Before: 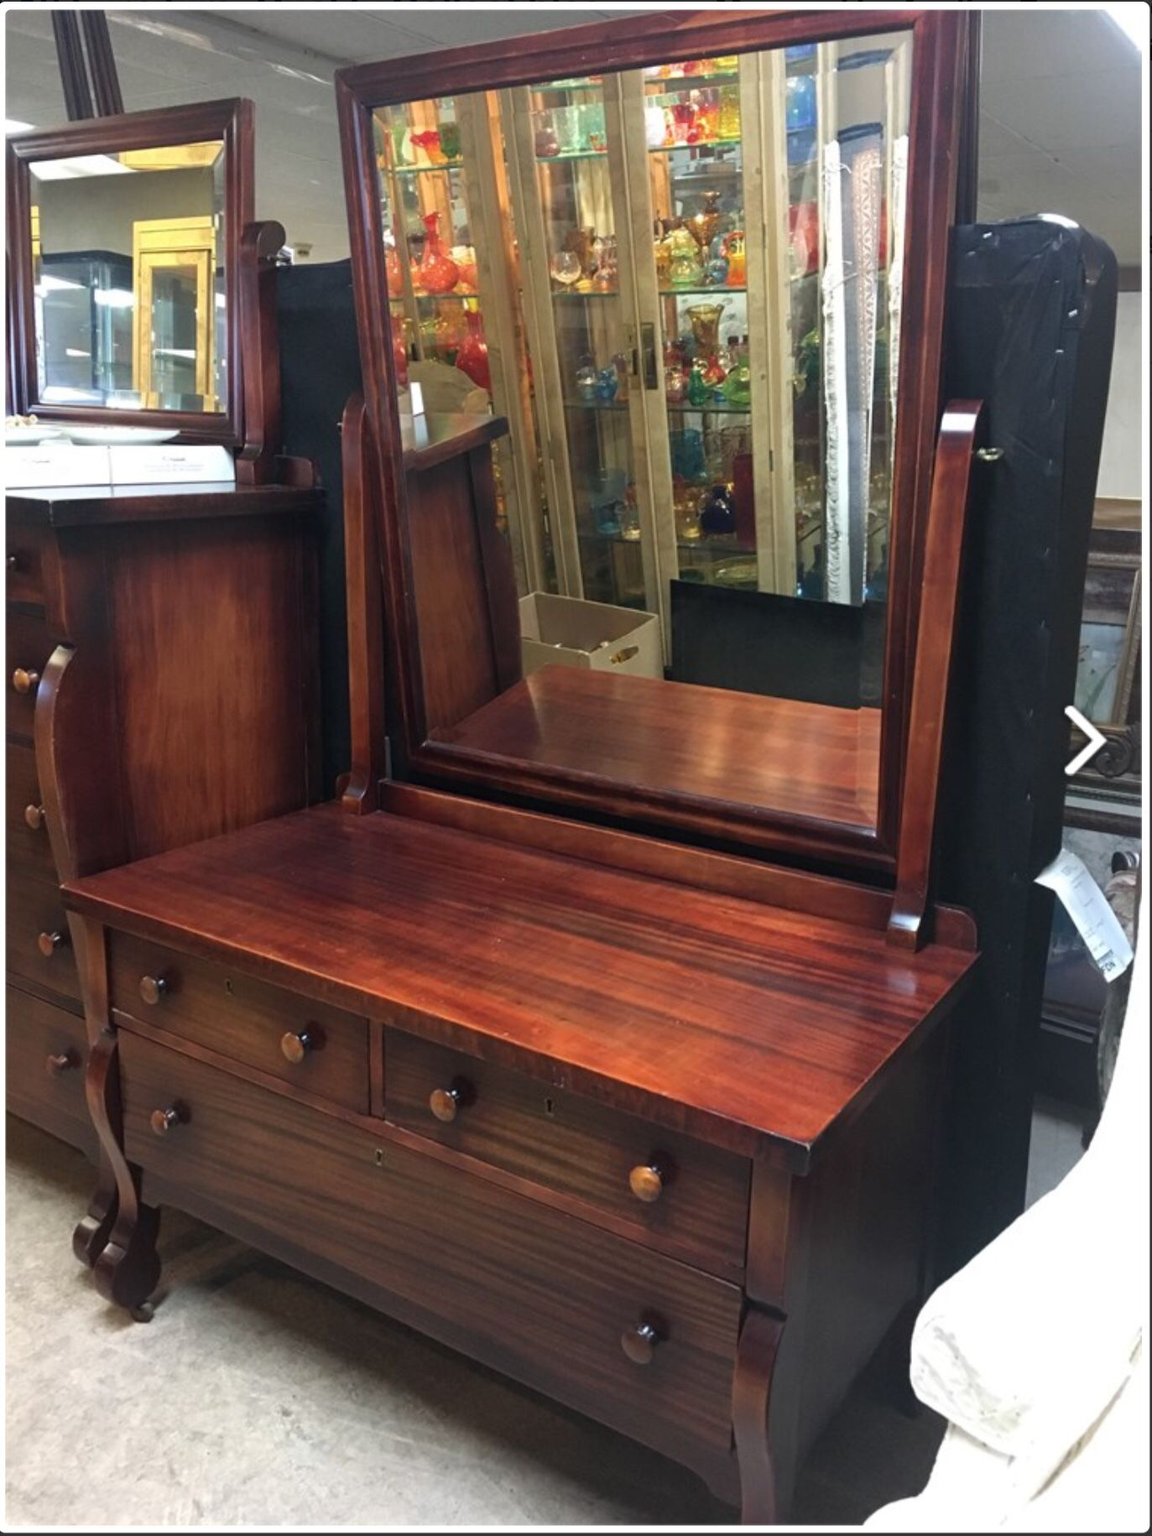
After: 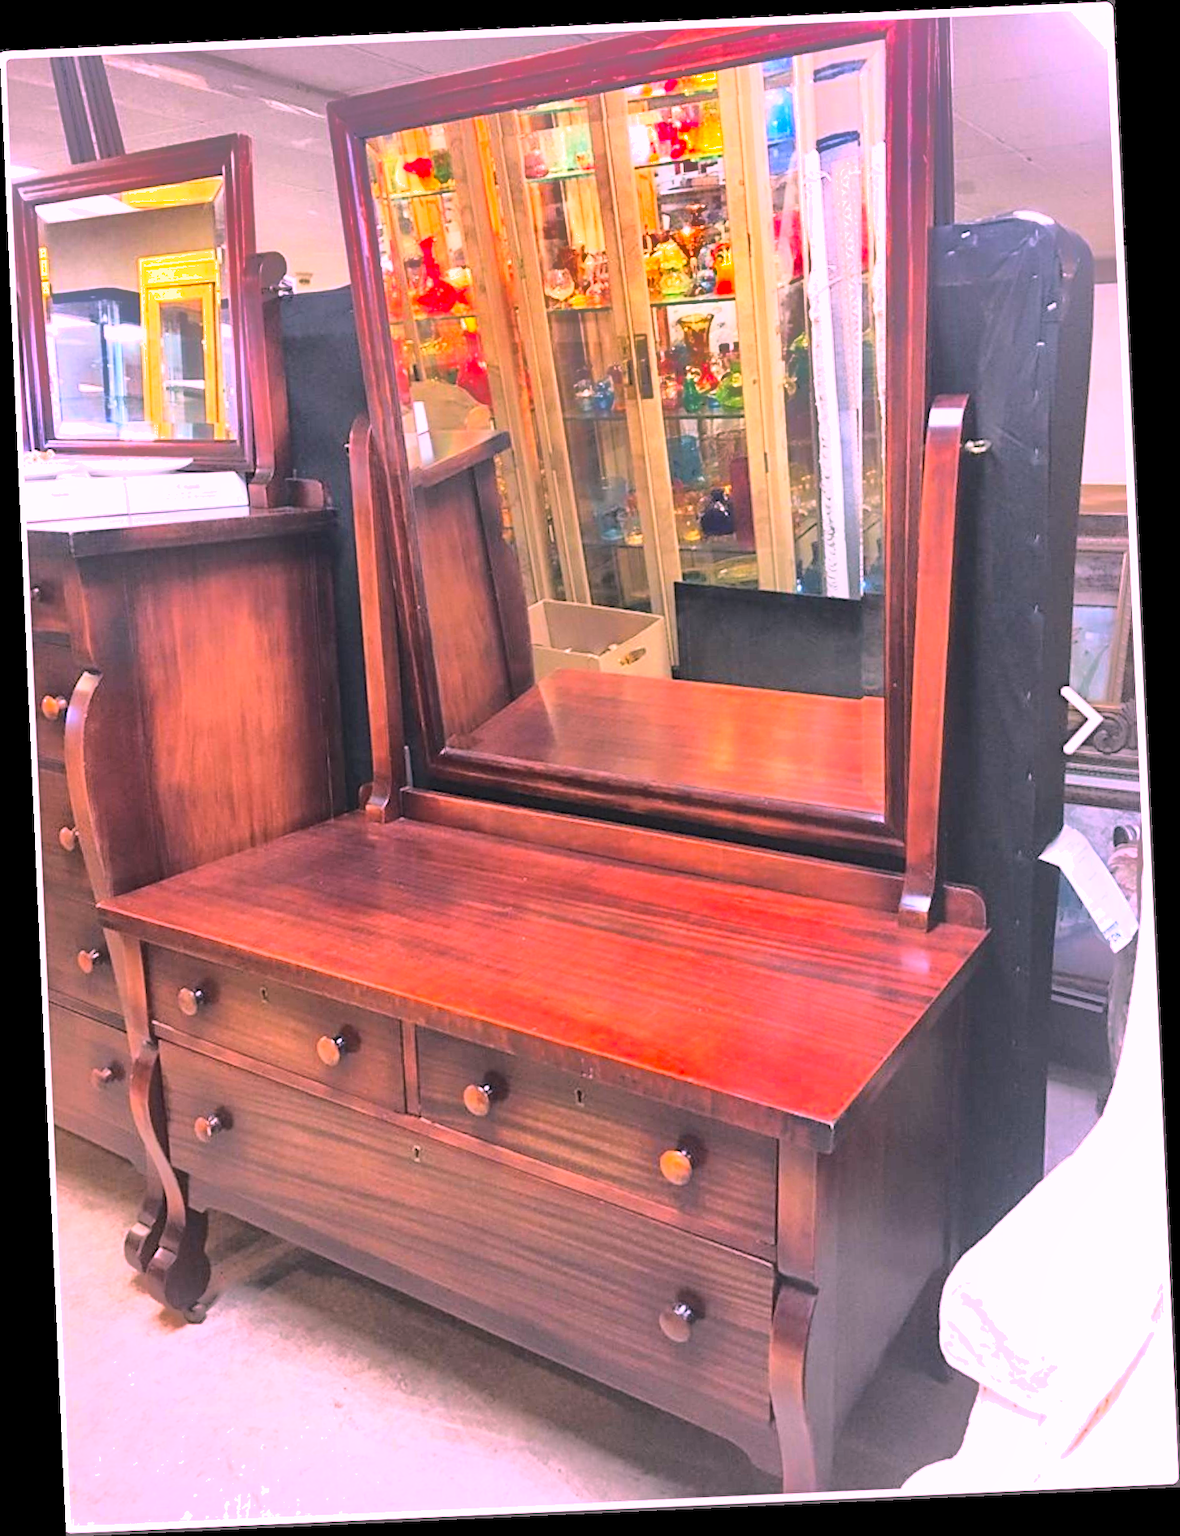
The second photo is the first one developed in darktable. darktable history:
rotate and perspective: rotation -2.56°, automatic cropping off
sharpen: on, module defaults
base curve: curves: ch0 [(0, 0) (0.018, 0.026) (0.143, 0.37) (0.33, 0.731) (0.458, 0.853) (0.735, 0.965) (0.905, 0.986) (1, 1)]
contrast brightness saturation: contrast 0.1, brightness 0.3, saturation 0.14
shadows and highlights: shadows 25, highlights -70
white balance: red 1.188, blue 1.11
